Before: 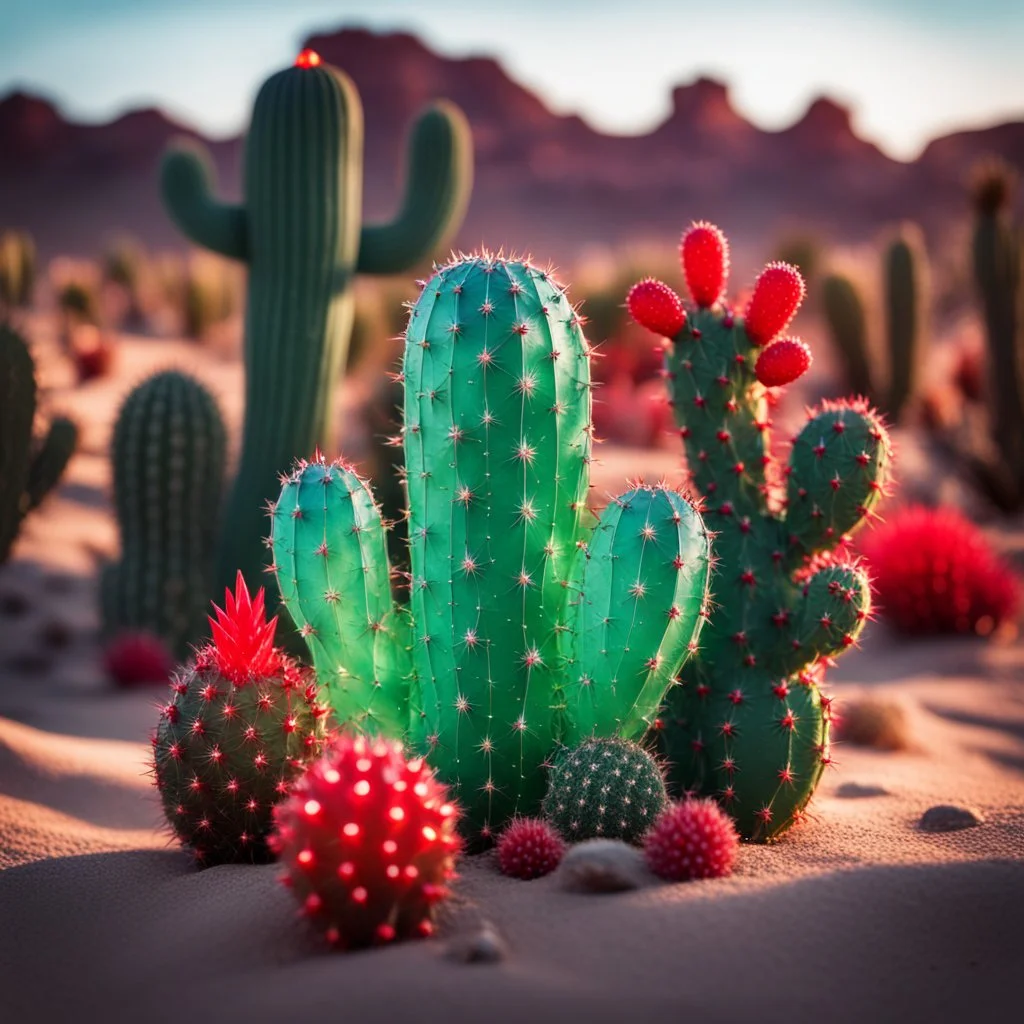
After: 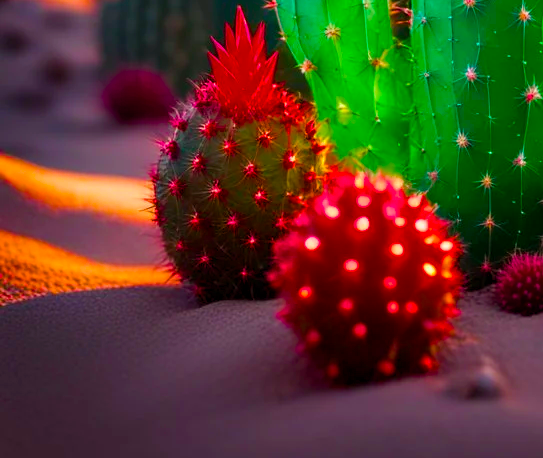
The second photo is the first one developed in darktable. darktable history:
crop and rotate: top 55.148%, right 46.9%, bottom 0.102%
color balance rgb: power › chroma 0.29%, power › hue 23.19°, perceptual saturation grading › global saturation 65.411%, perceptual saturation grading › highlights 59.406%, perceptual saturation grading › mid-tones 49.509%, perceptual saturation grading › shadows 49.617%, global vibrance 20%
